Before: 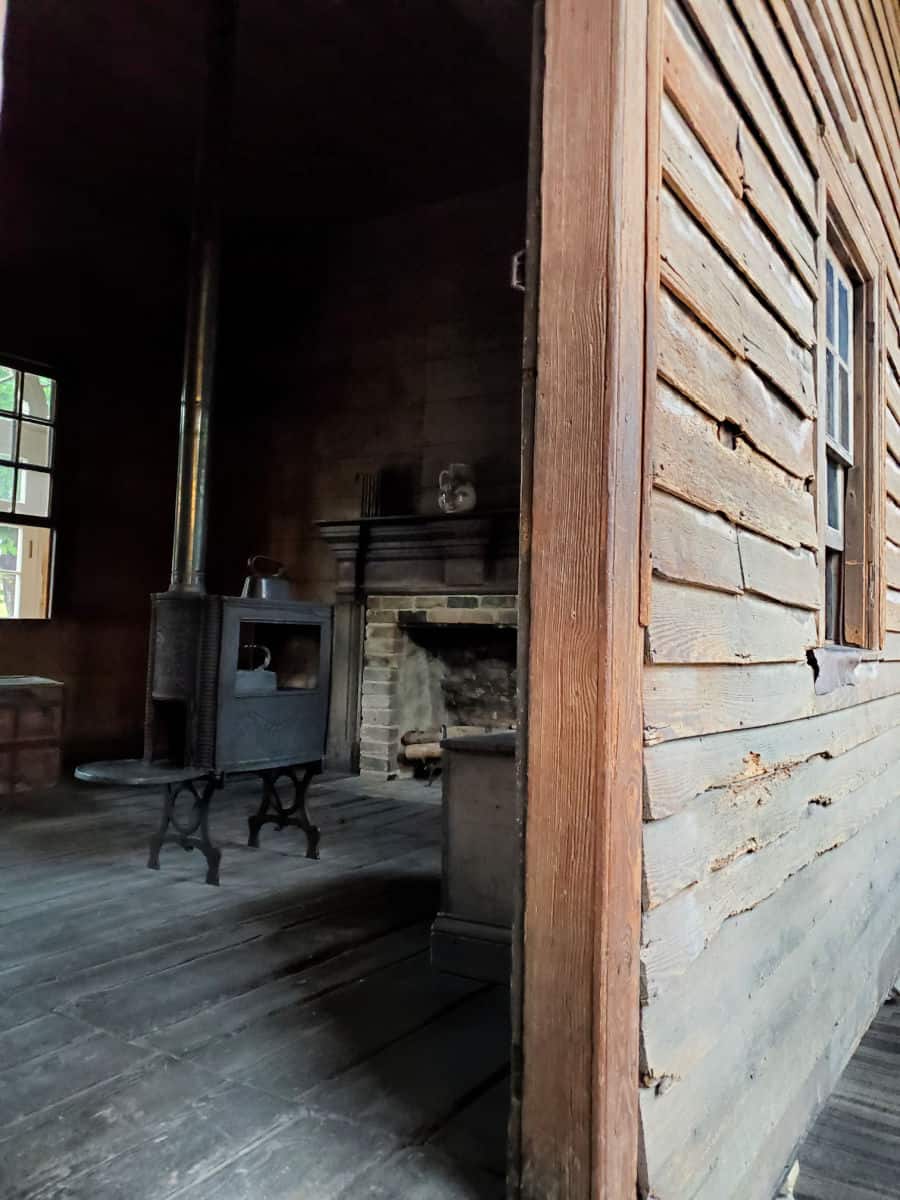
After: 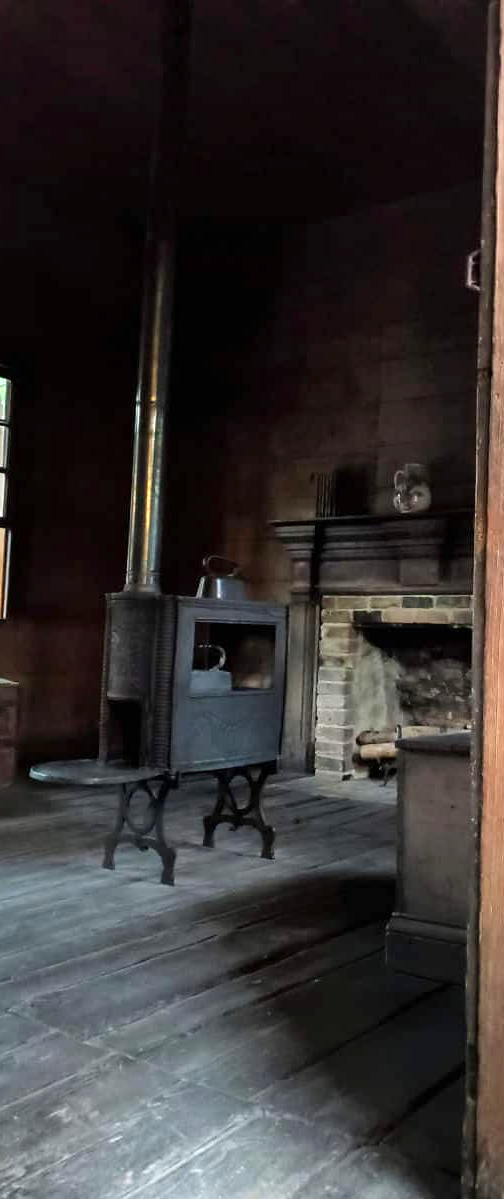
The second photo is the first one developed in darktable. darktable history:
crop: left 5.076%, right 38.912%
exposure: exposure 0.696 EV, compensate highlight preservation false
